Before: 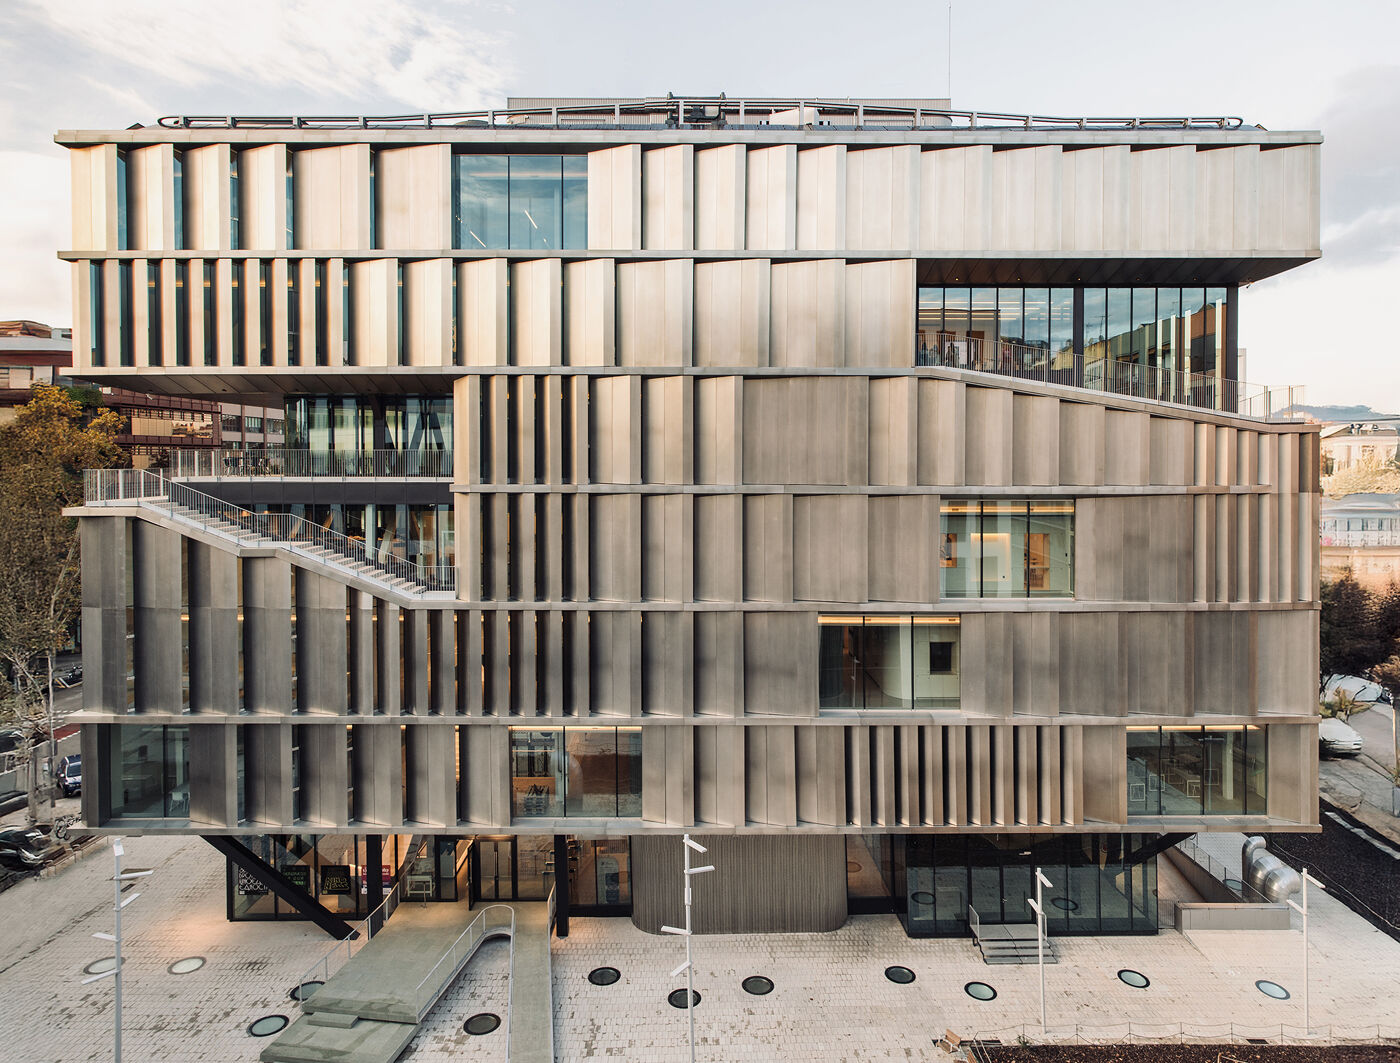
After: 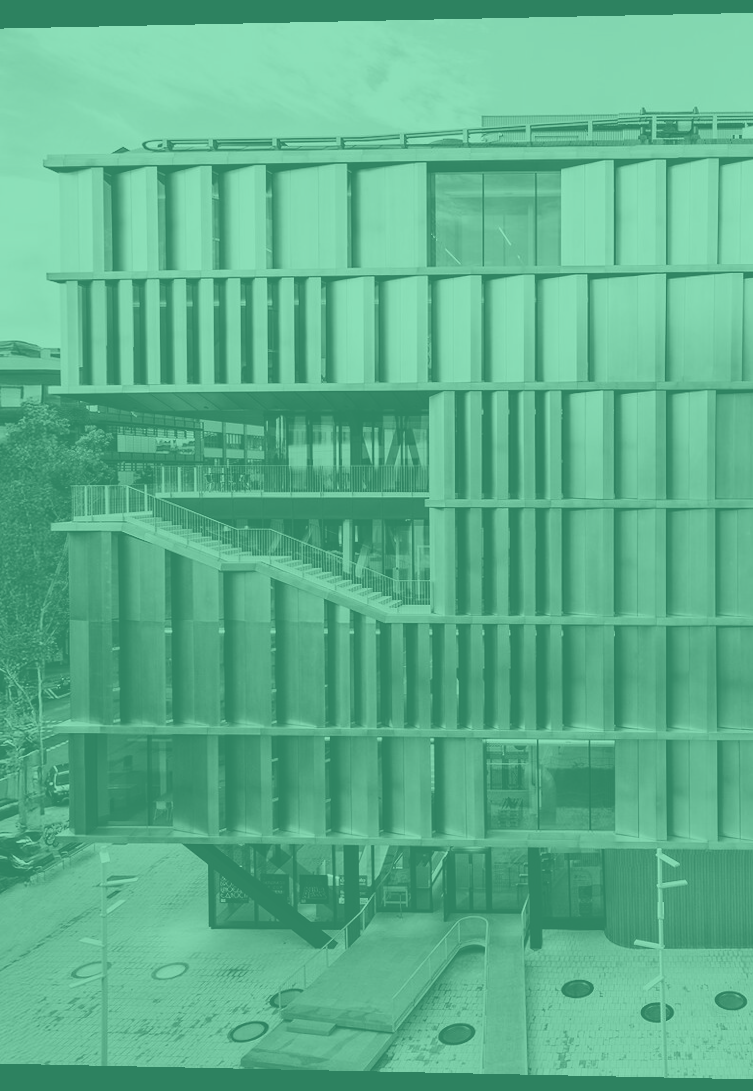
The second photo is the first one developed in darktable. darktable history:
exposure: black level correction -0.062, exposure -0.05 EV, compensate highlight preservation false
colorize: hue 147.6°, saturation 65%, lightness 21.64%
contrast brightness saturation: contrast 0.11, saturation -0.17
crop: left 0.587%, right 45.588%, bottom 0.086%
white balance: red 0.954, blue 1.079
rotate and perspective: lens shift (horizontal) -0.055, automatic cropping off
